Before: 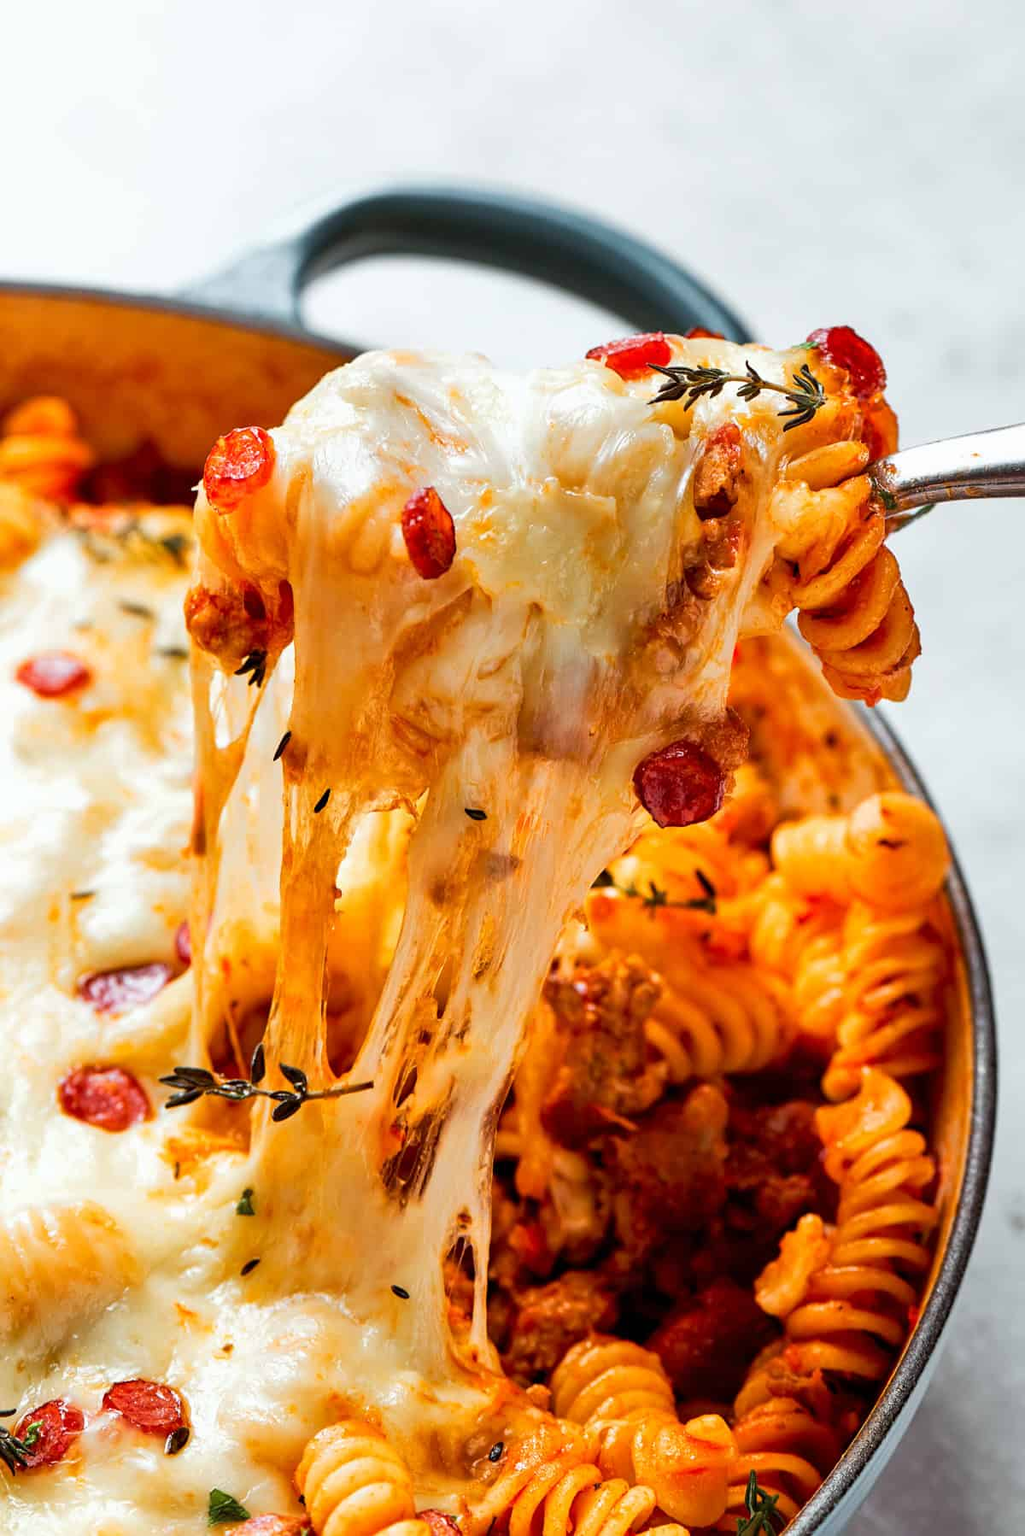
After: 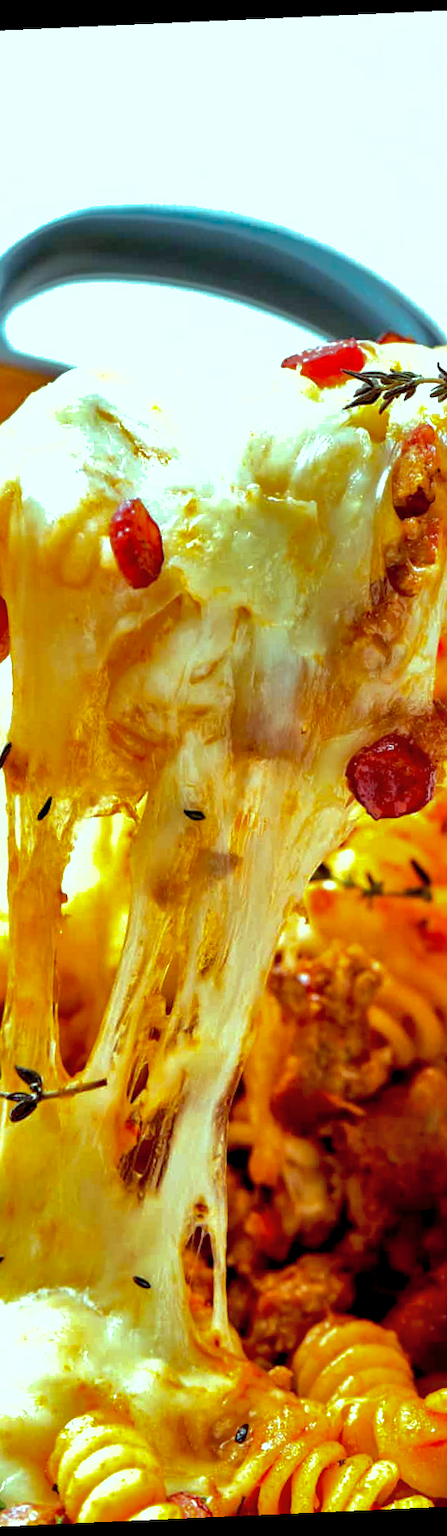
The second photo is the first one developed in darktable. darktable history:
crop: left 28.583%, right 29.231%
exposure: black level correction 0.005, exposure 0.417 EV, compensate highlight preservation false
white balance: red 0.982, blue 1.018
color balance: mode lift, gamma, gain (sRGB), lift [0.997, 0.979, 1.021, 1.011], gamma [1, 1.084, 0.916, 0.998], gain [1, 0.87, 1.13, 1.101], contrast 4.55%, contrast fulcrum 38.24%, output saturation 104.09%
shadows and highlights: shadows 40, highlights -60
rotate and perspective: rotation -2.56°, automatic cropping off
